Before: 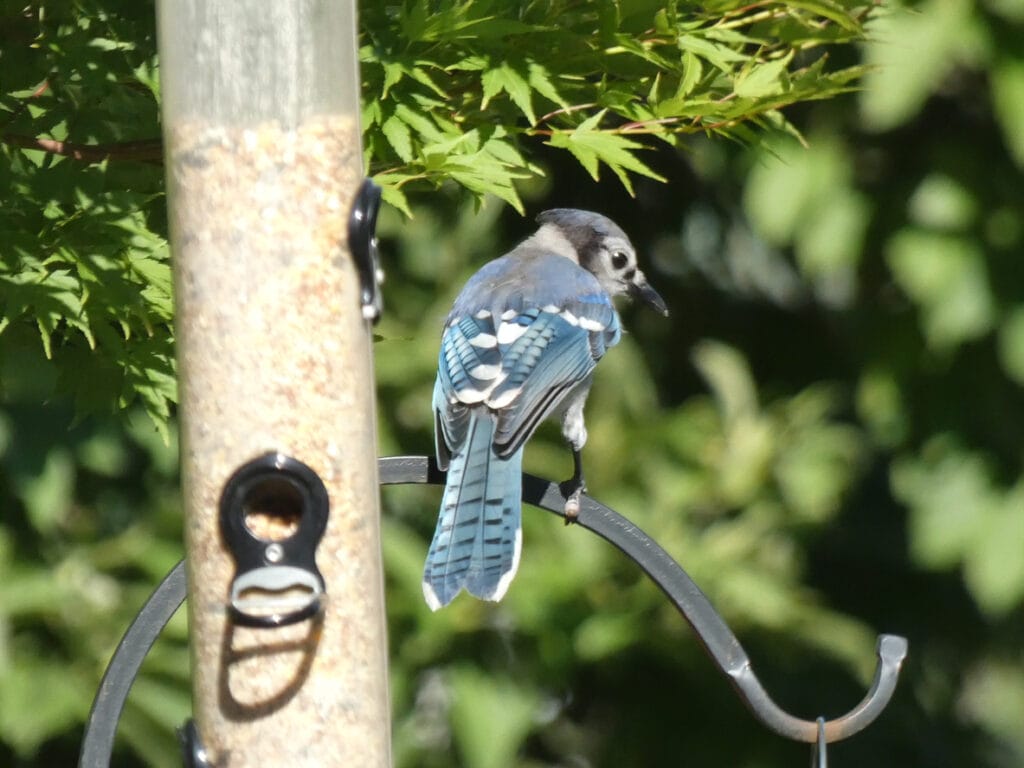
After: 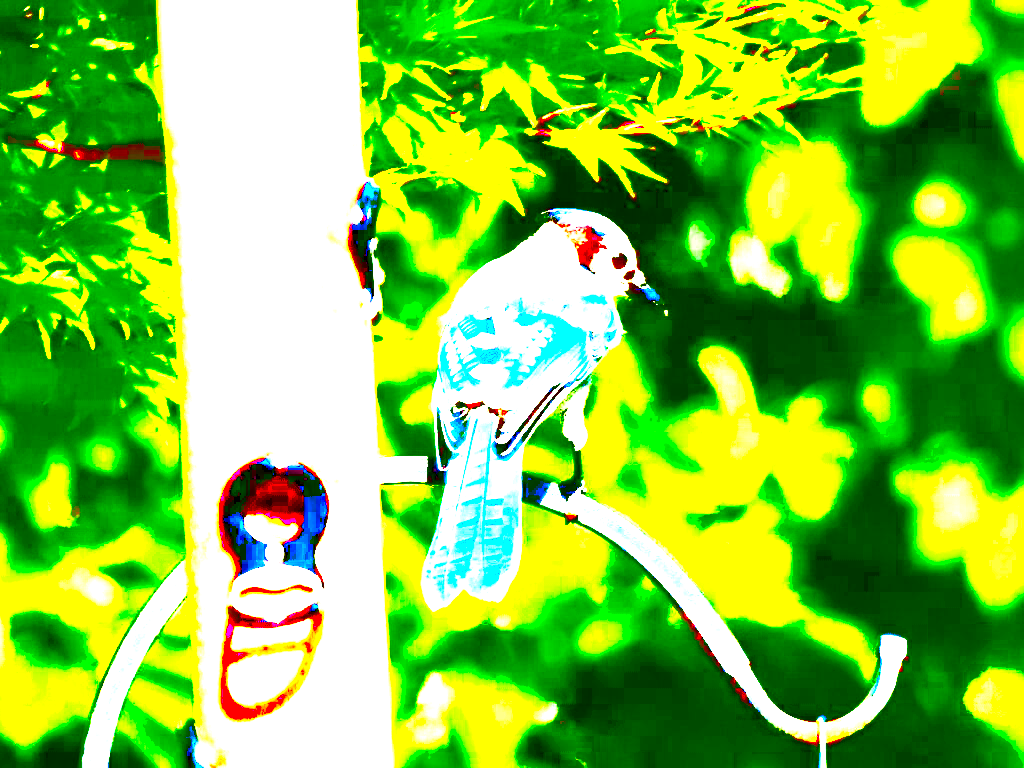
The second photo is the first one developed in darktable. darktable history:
contrast brightness saturation: contrast 0.1, brightness 0.3, saturation 0.14
exposure: black level correction 0.1, exposure 3 EV, compensate highlight preservation false
